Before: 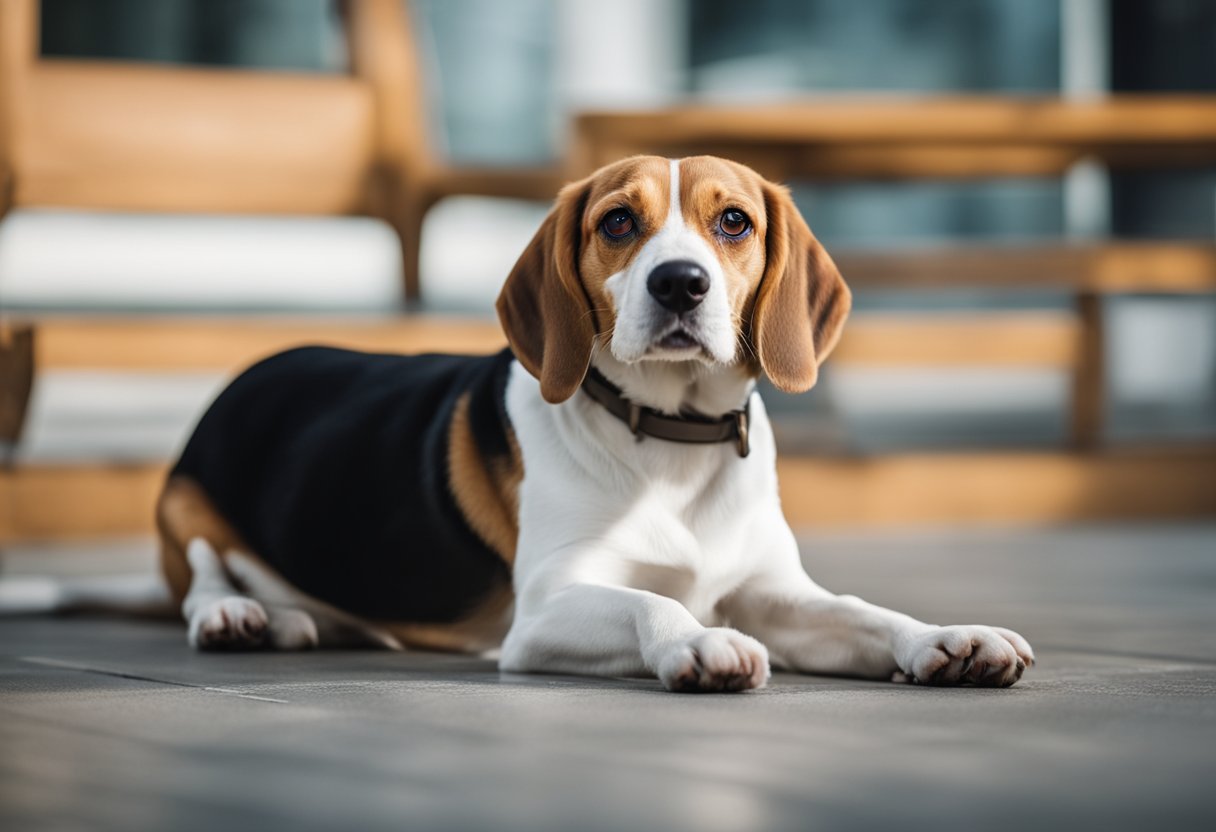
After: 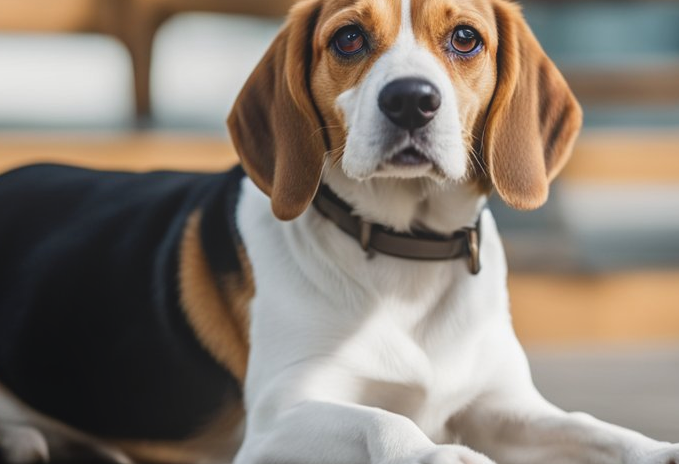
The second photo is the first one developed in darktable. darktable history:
crop and rotate: left 22.13%, top 22.054%, right 22.026%, bottom 22.102%
local contrast: highlights 48%, shadows 0%, detail 100%
